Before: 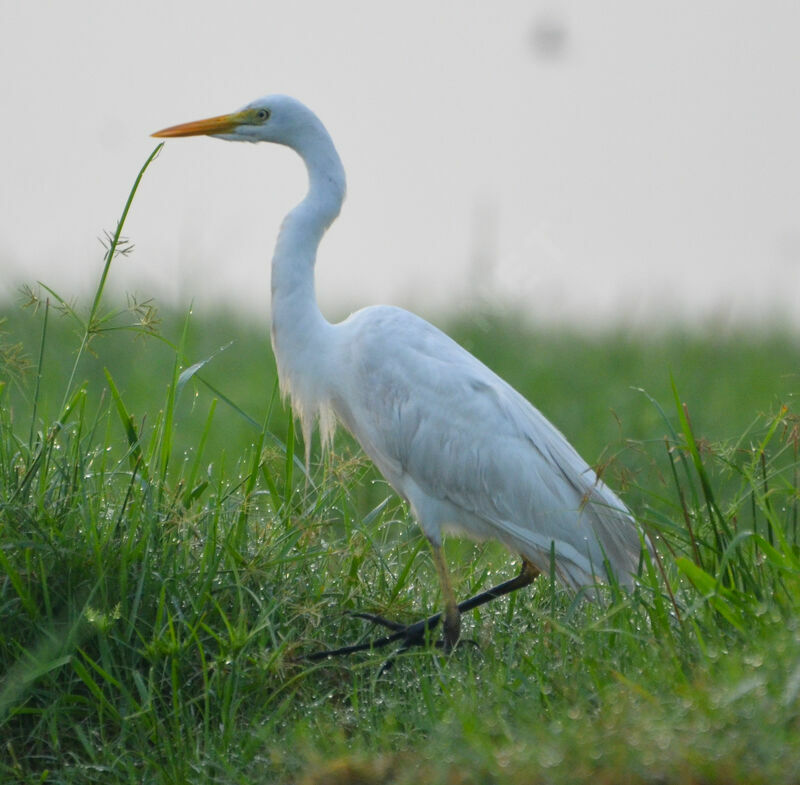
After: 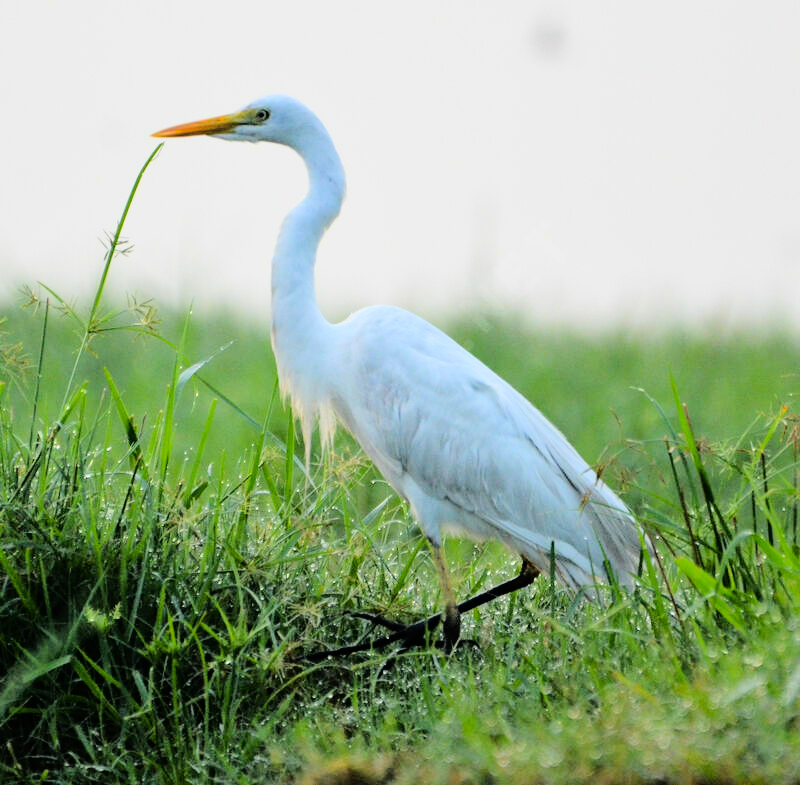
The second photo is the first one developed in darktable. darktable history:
haze removal: compatibility mode true, adaptive false
base curve: curves: ch0 [(0, 0) (0.036, 0.01) (0.123, 0.254) (0.258, 0.504) (0.507, 0.748) (1, 1)]
